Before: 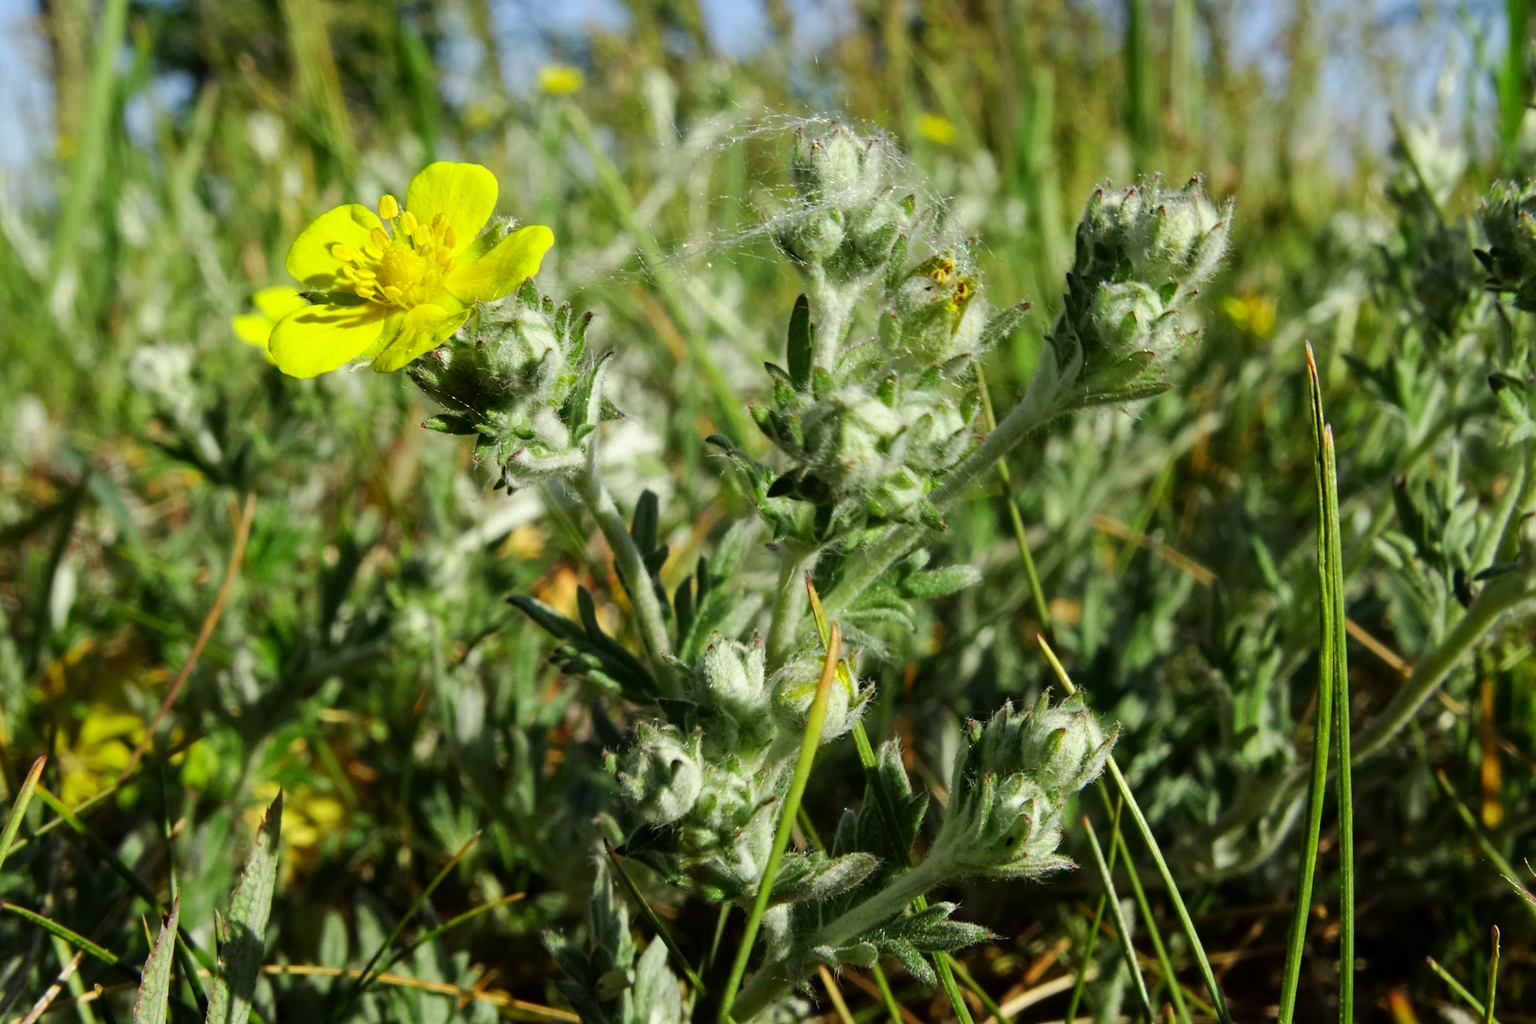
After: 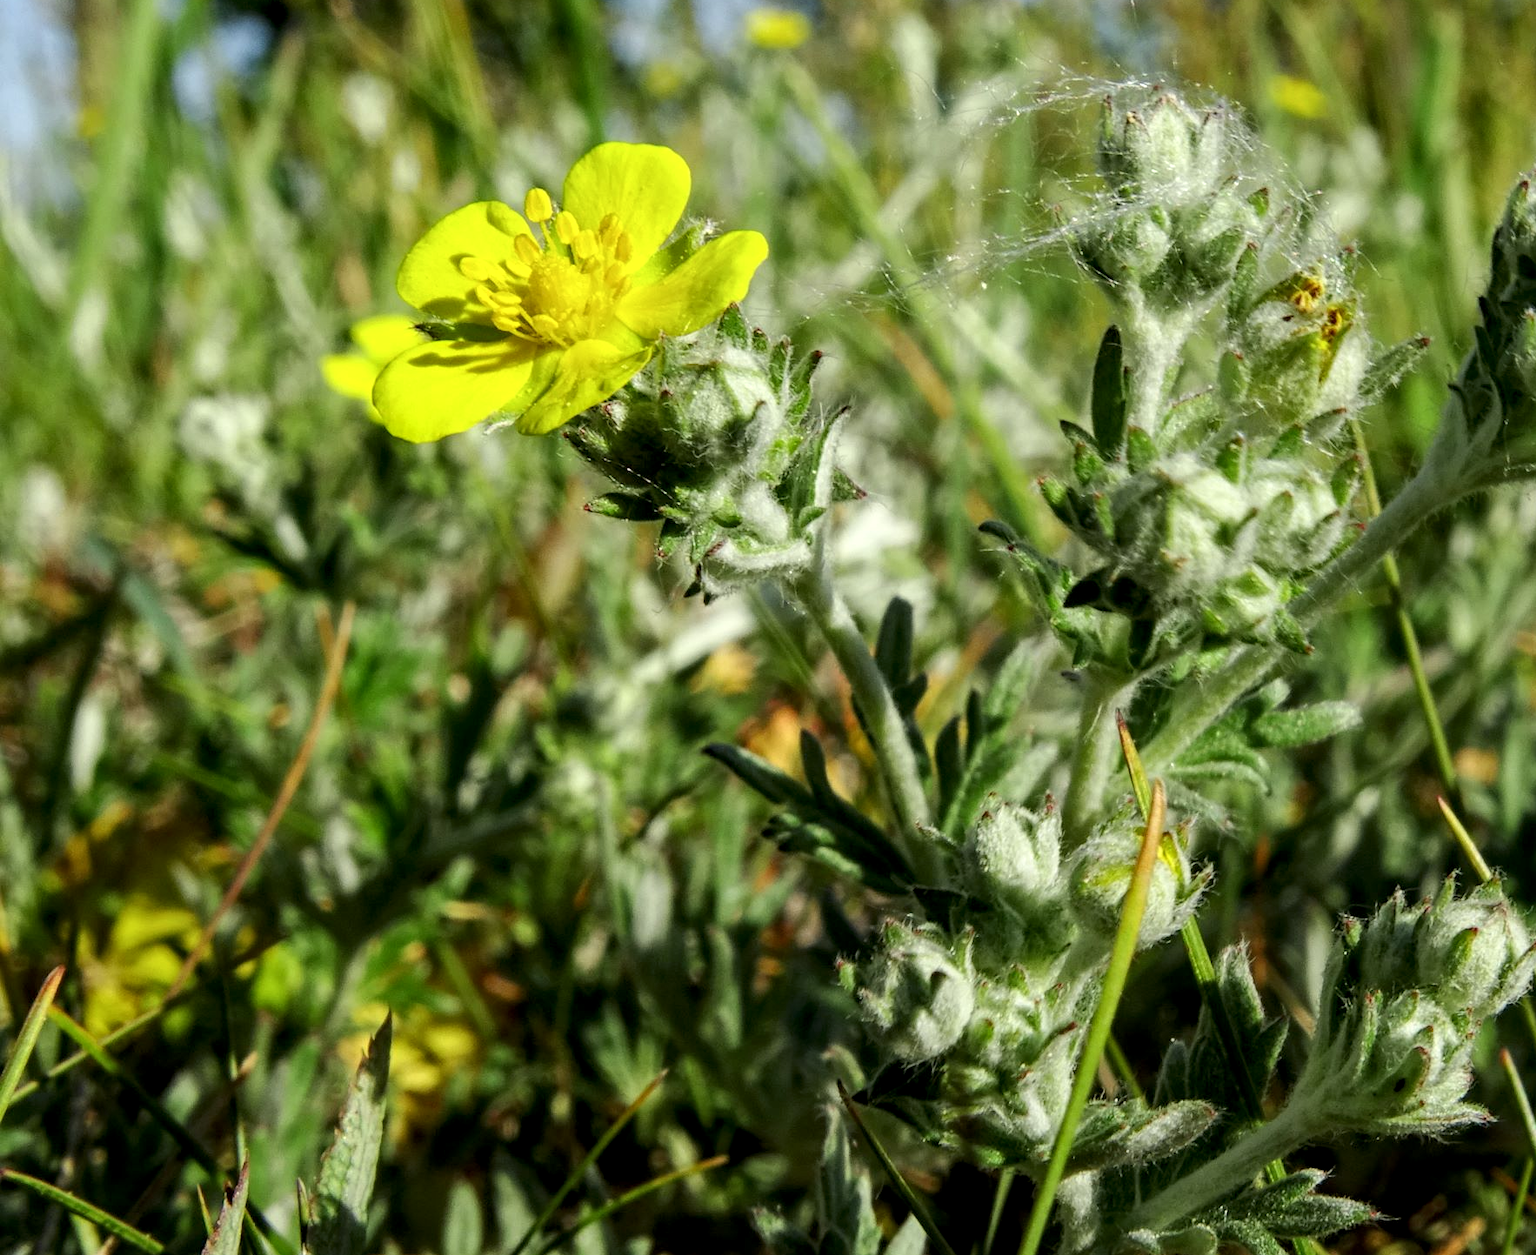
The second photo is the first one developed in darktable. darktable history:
crop: top 5.796%, right 27.886%, bottom 5.743%
local contrast: shadows 95%, midtone range 0.494
